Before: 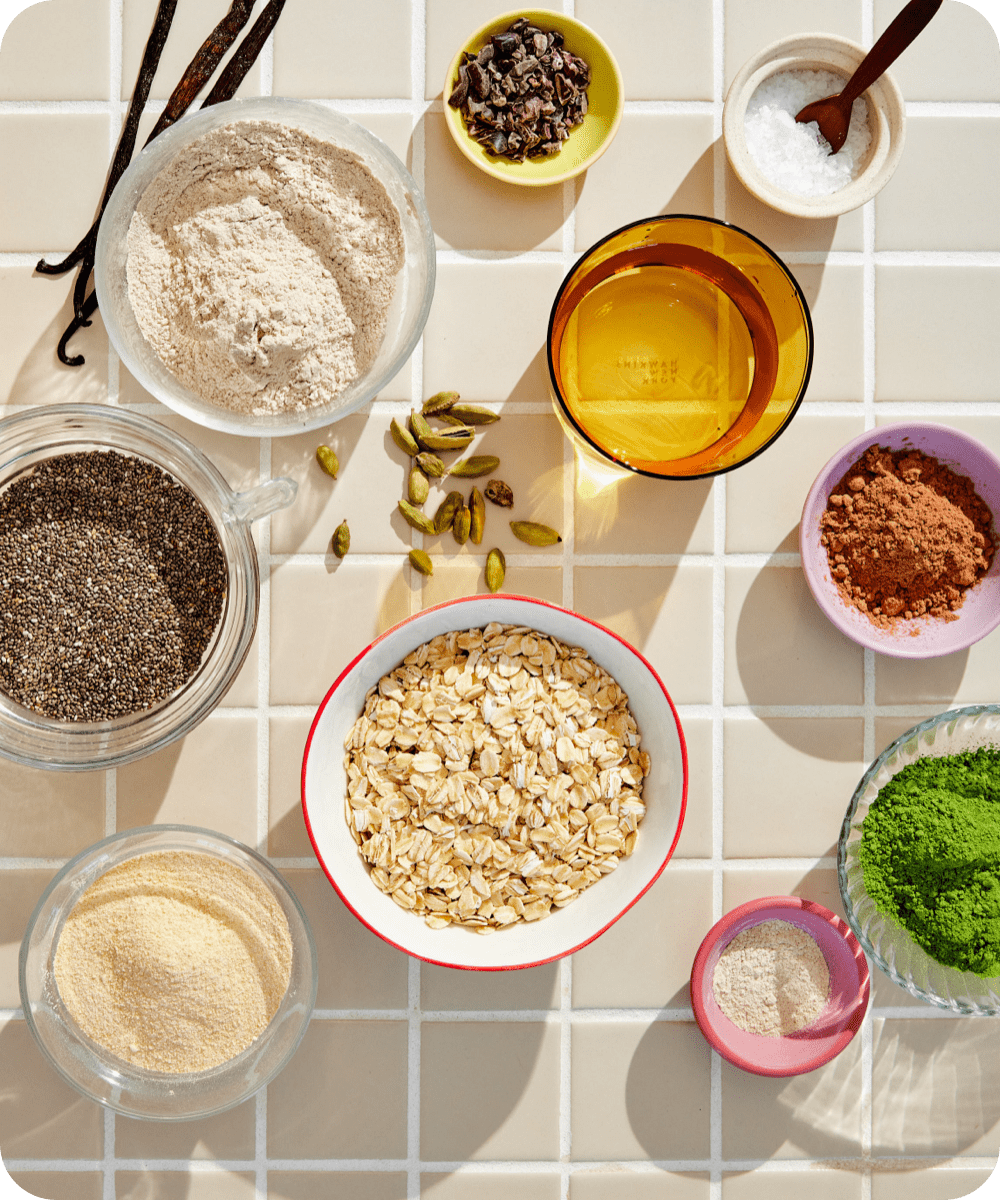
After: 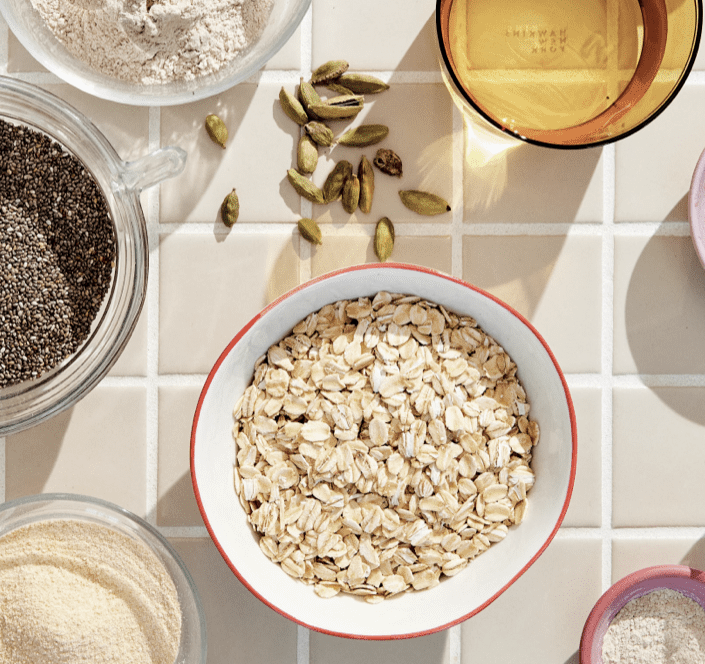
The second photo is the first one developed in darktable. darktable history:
crop: left 11.123%, top 27.61%, right 18.3%, bottom 17.034%
contrast brightness saturation: contrast 0.1, saturation -0.36
exposure: black level correction 0.002, compensate highlight preservation false
